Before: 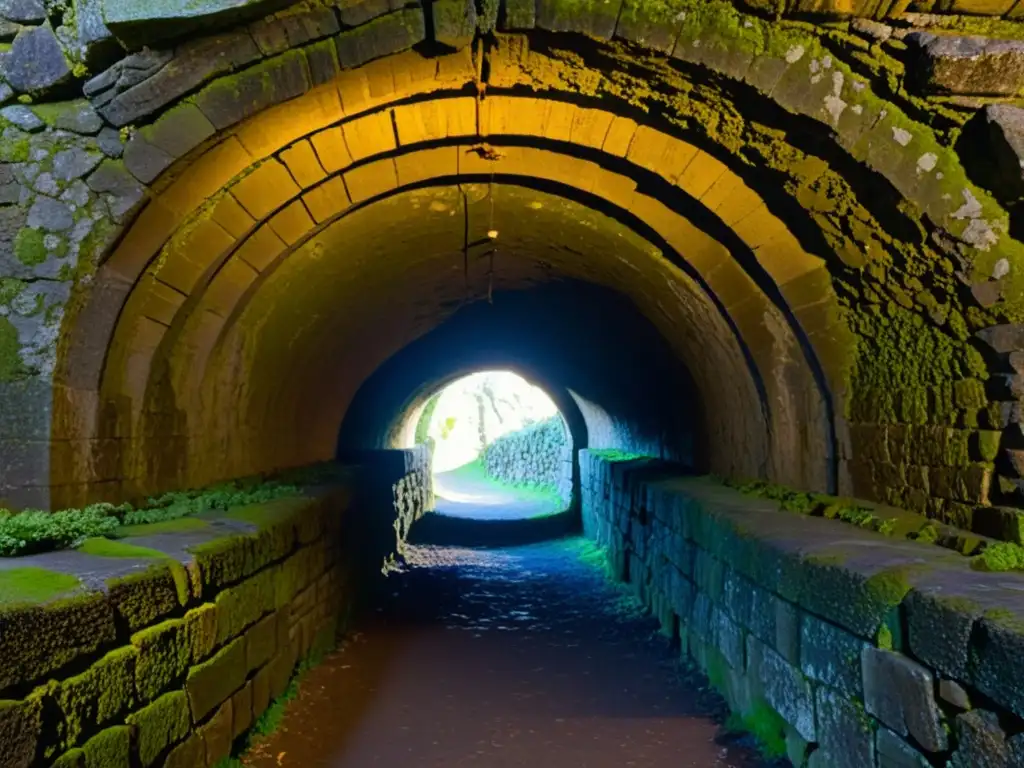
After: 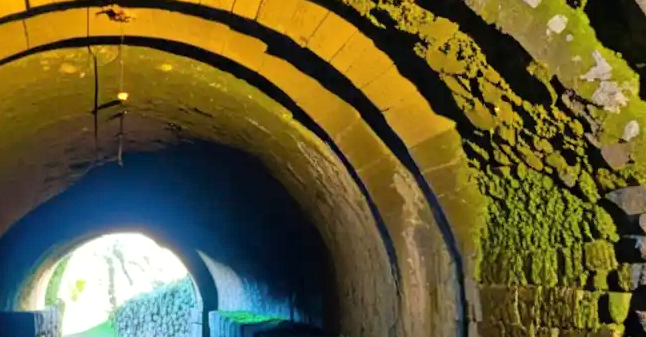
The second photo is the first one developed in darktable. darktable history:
crop: left 36.175%, top 18.058%, right 0.681%, bottom 37.941%
shadows and highlights: soften with gaussian
tone equalizer: -7 EV 0.15 EV, -6 EV 0.564 EV, -5 EV 1.12 EV, -4 EV 1.3 EV, -3 EV 1.13 EV, -2 EV 0.6 EV, -1 EV 0.163 EV
exposure: exposure 0.086 EV, compensate exposure bias true, compensate highlight preservation false
